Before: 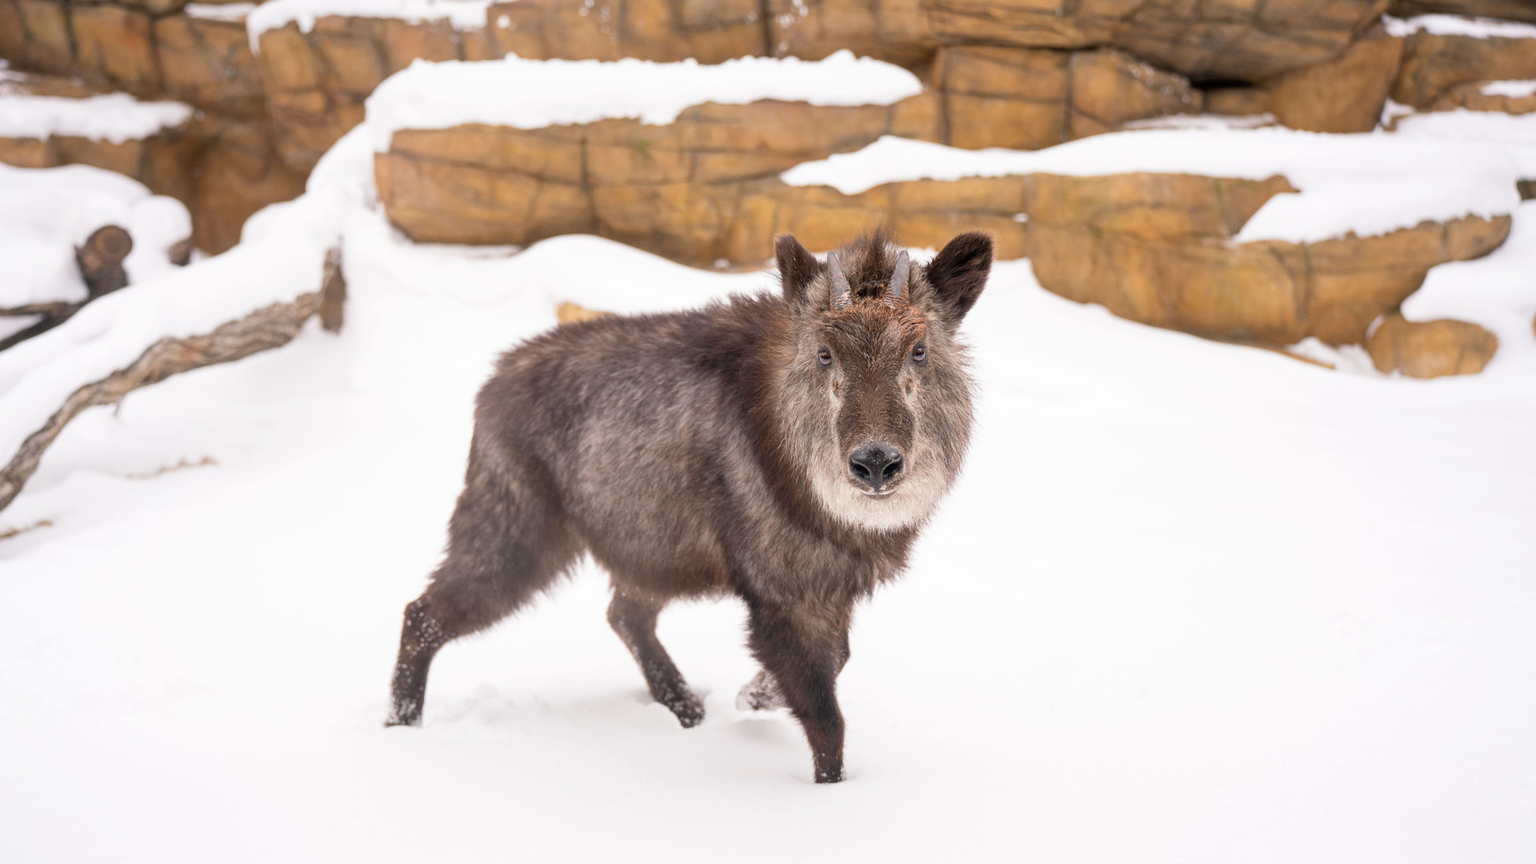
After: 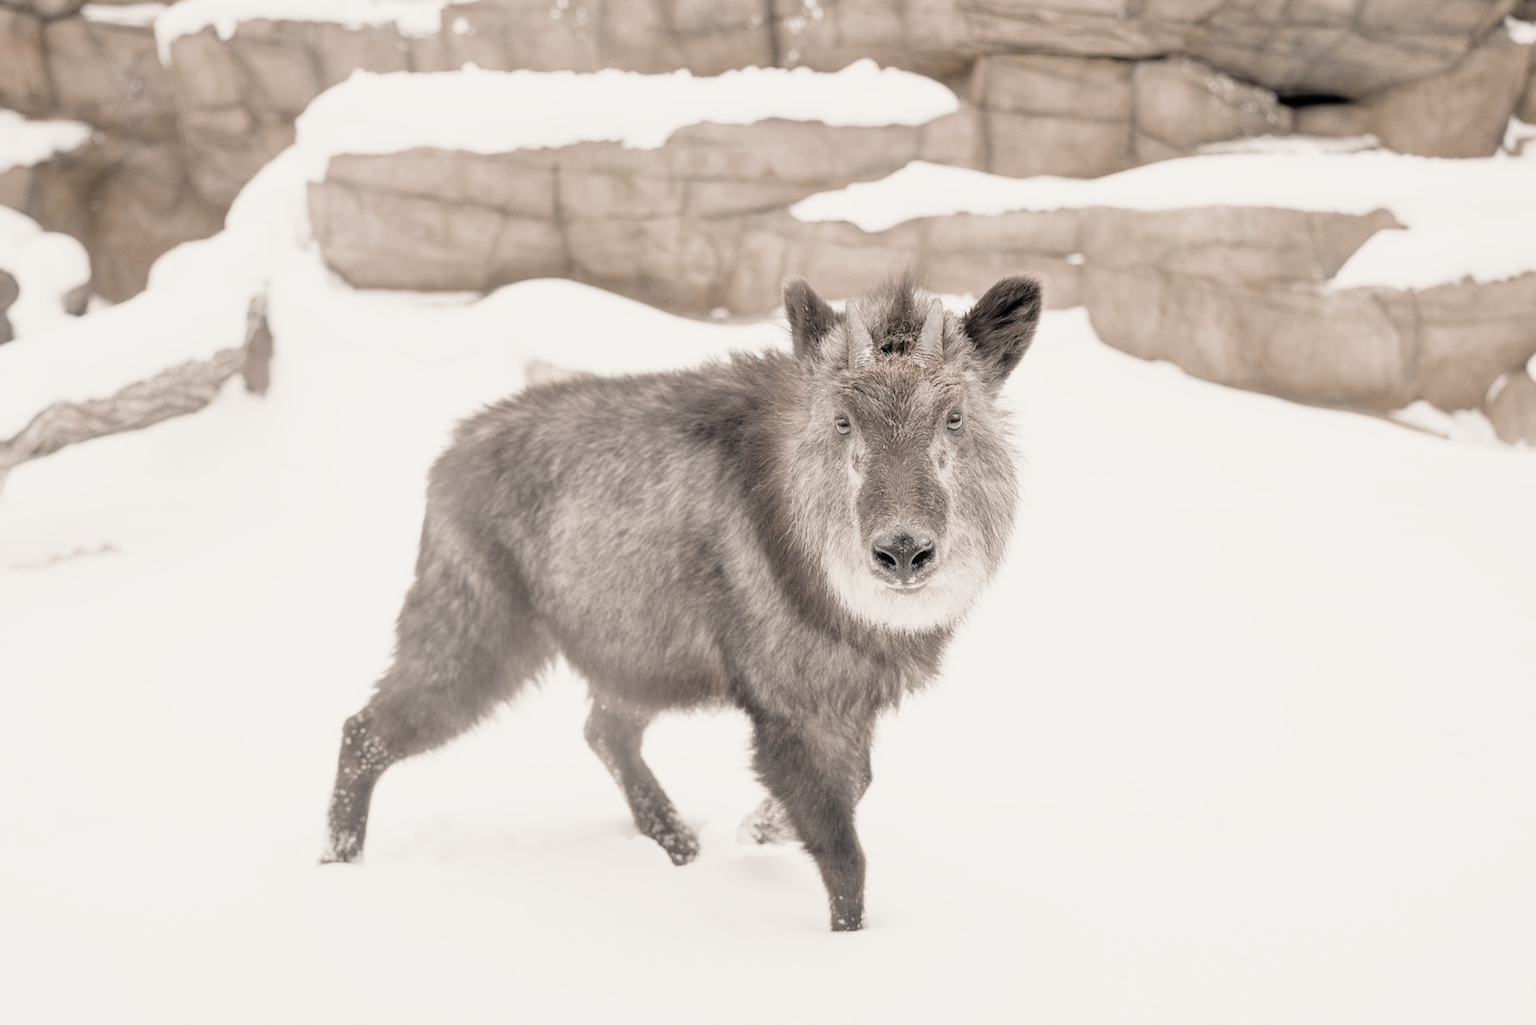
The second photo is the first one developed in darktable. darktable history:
color correction: saturation 0.2
white balance: red 1.138, green 0.996, blue 0.812
filmic rgb: black relative exposure -8.79 EV, white relative exposure 4.98 EV, threshold 6 EV, target black luminance 0%, hardness 3.77, latitude 66.34%, contrast 0.822, highlights saturation mix 10%, shadows ↔ highlights balance 20%, add noise in highlights 0.1, color science v4 (2020), iterations of high-quality reconstruction 0, type of noise poissonian, enable highlight reconstruction true
exposure: black level correction 0, exposure 1.379 EV, compensate exposure bias true, compensate highlight preservation false
crop: left 7.598%, right 7.873%
